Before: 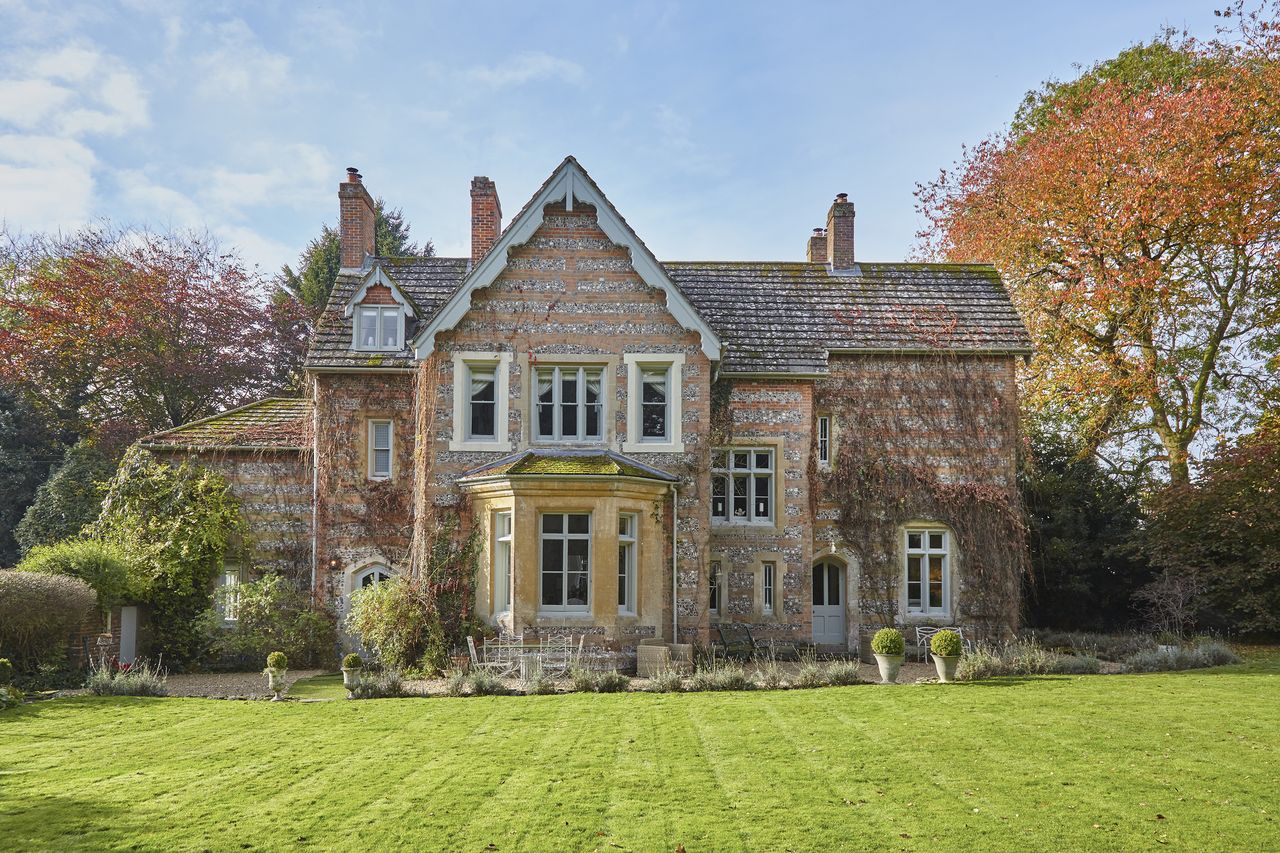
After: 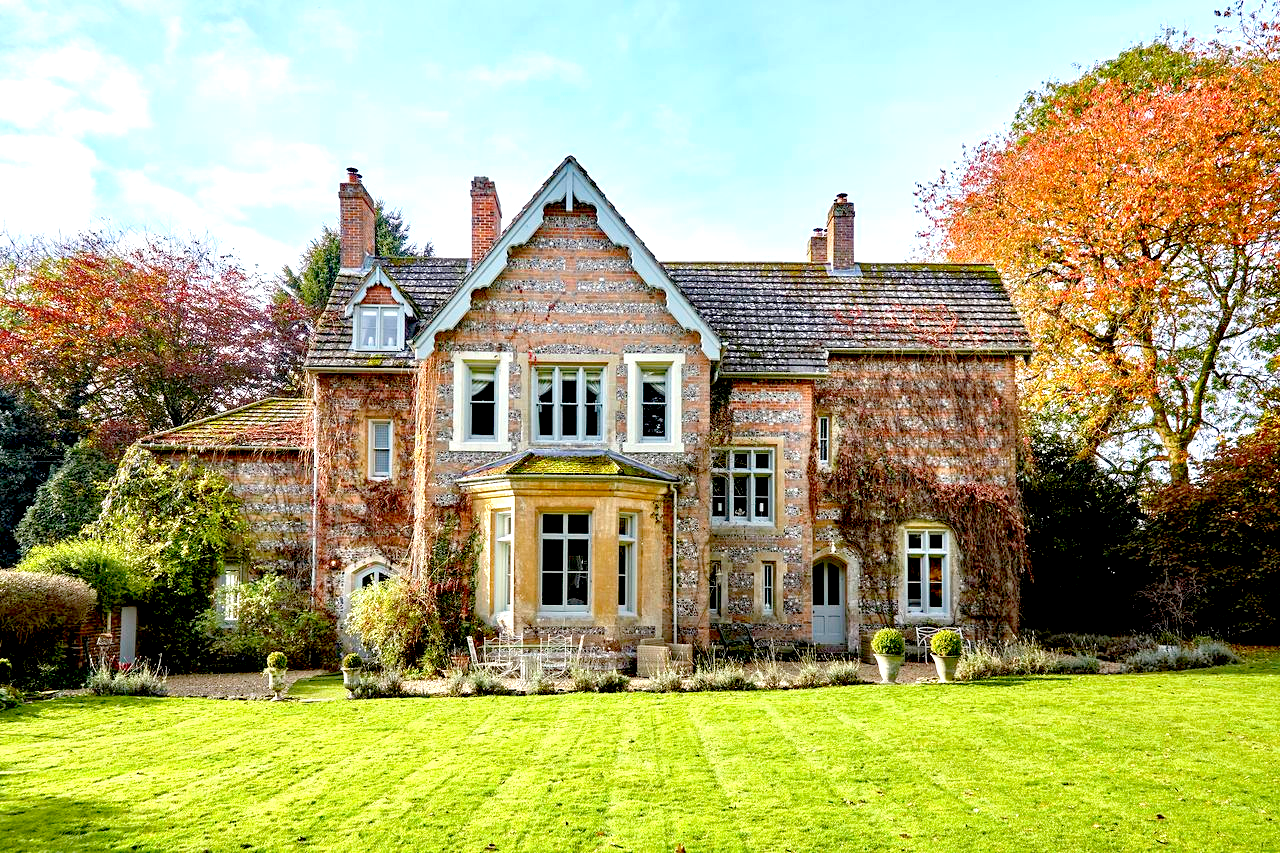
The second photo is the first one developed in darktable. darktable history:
exposure: black level correction 0.035, exposure 0.909 EV, compensate exposure bias true, compensate highlight preservation false
